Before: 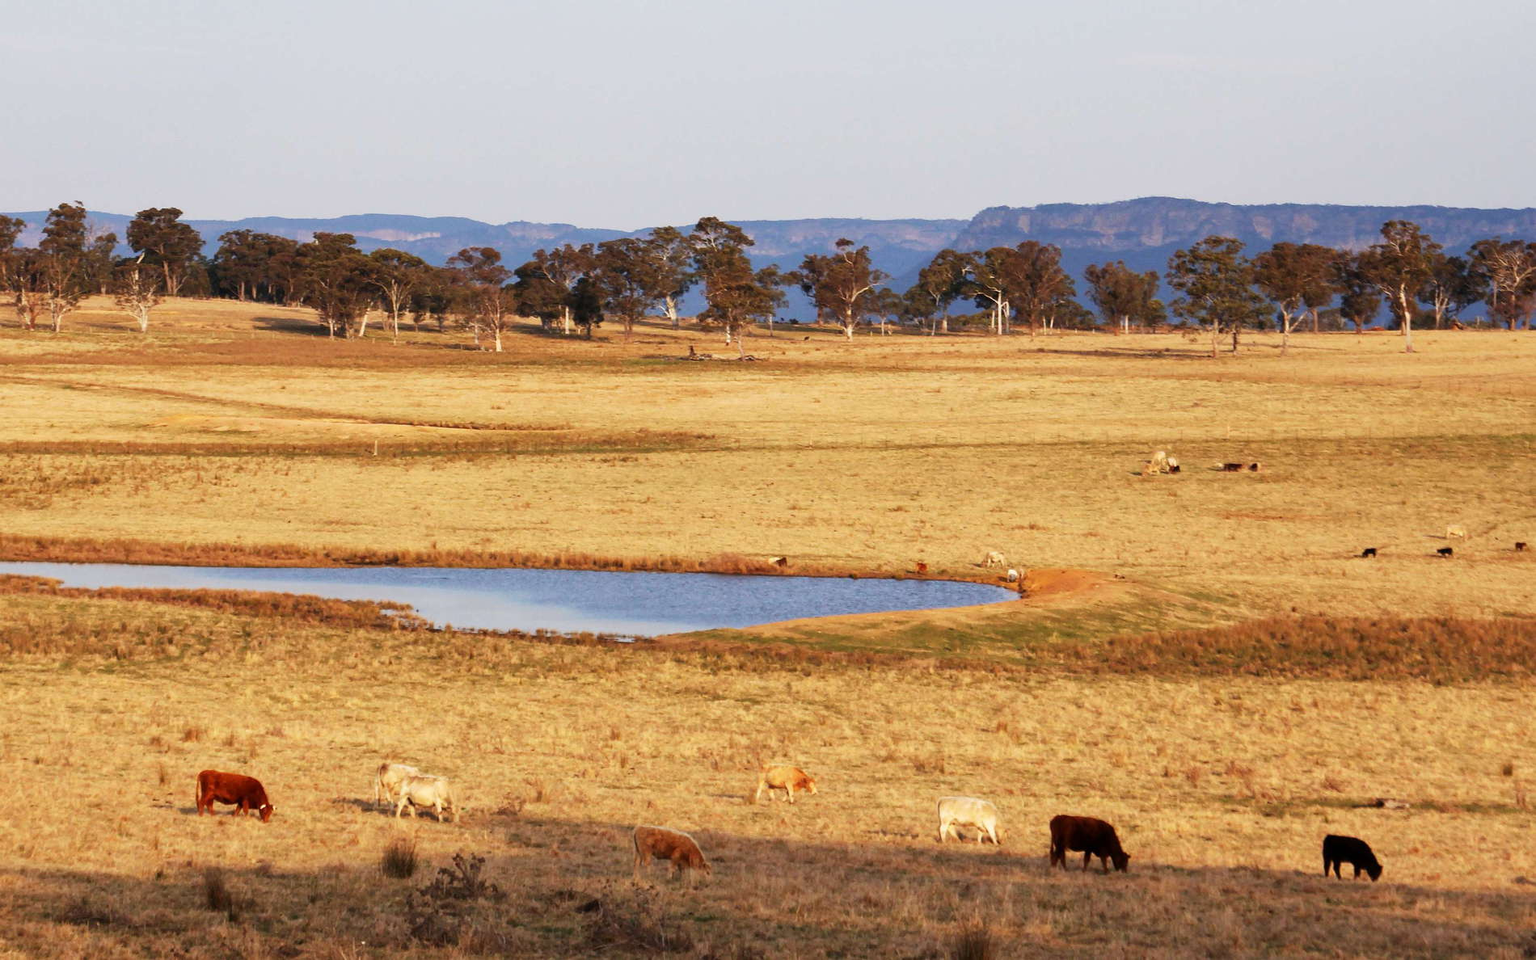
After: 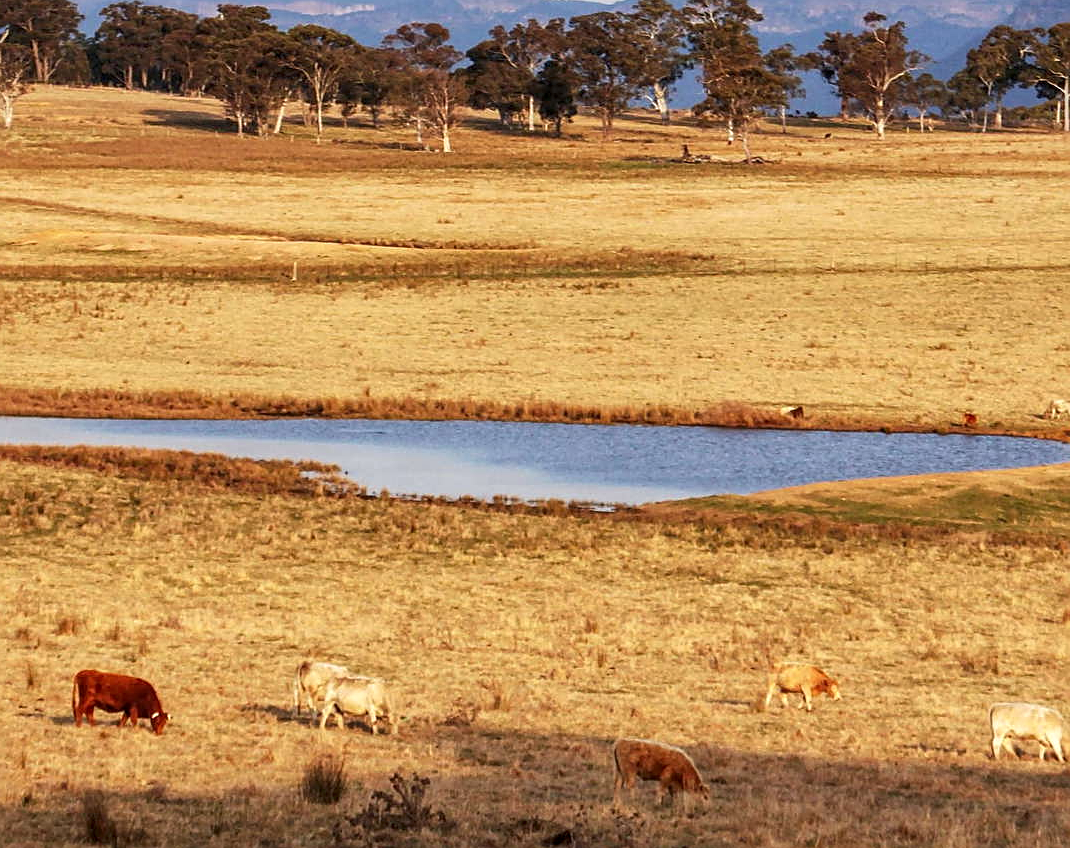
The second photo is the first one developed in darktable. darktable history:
sharpen: on, module defaults
crop: left 8.966%, top 23.852%, right 34.699%, bottom 4.703%
local contrast: on, module defaults
